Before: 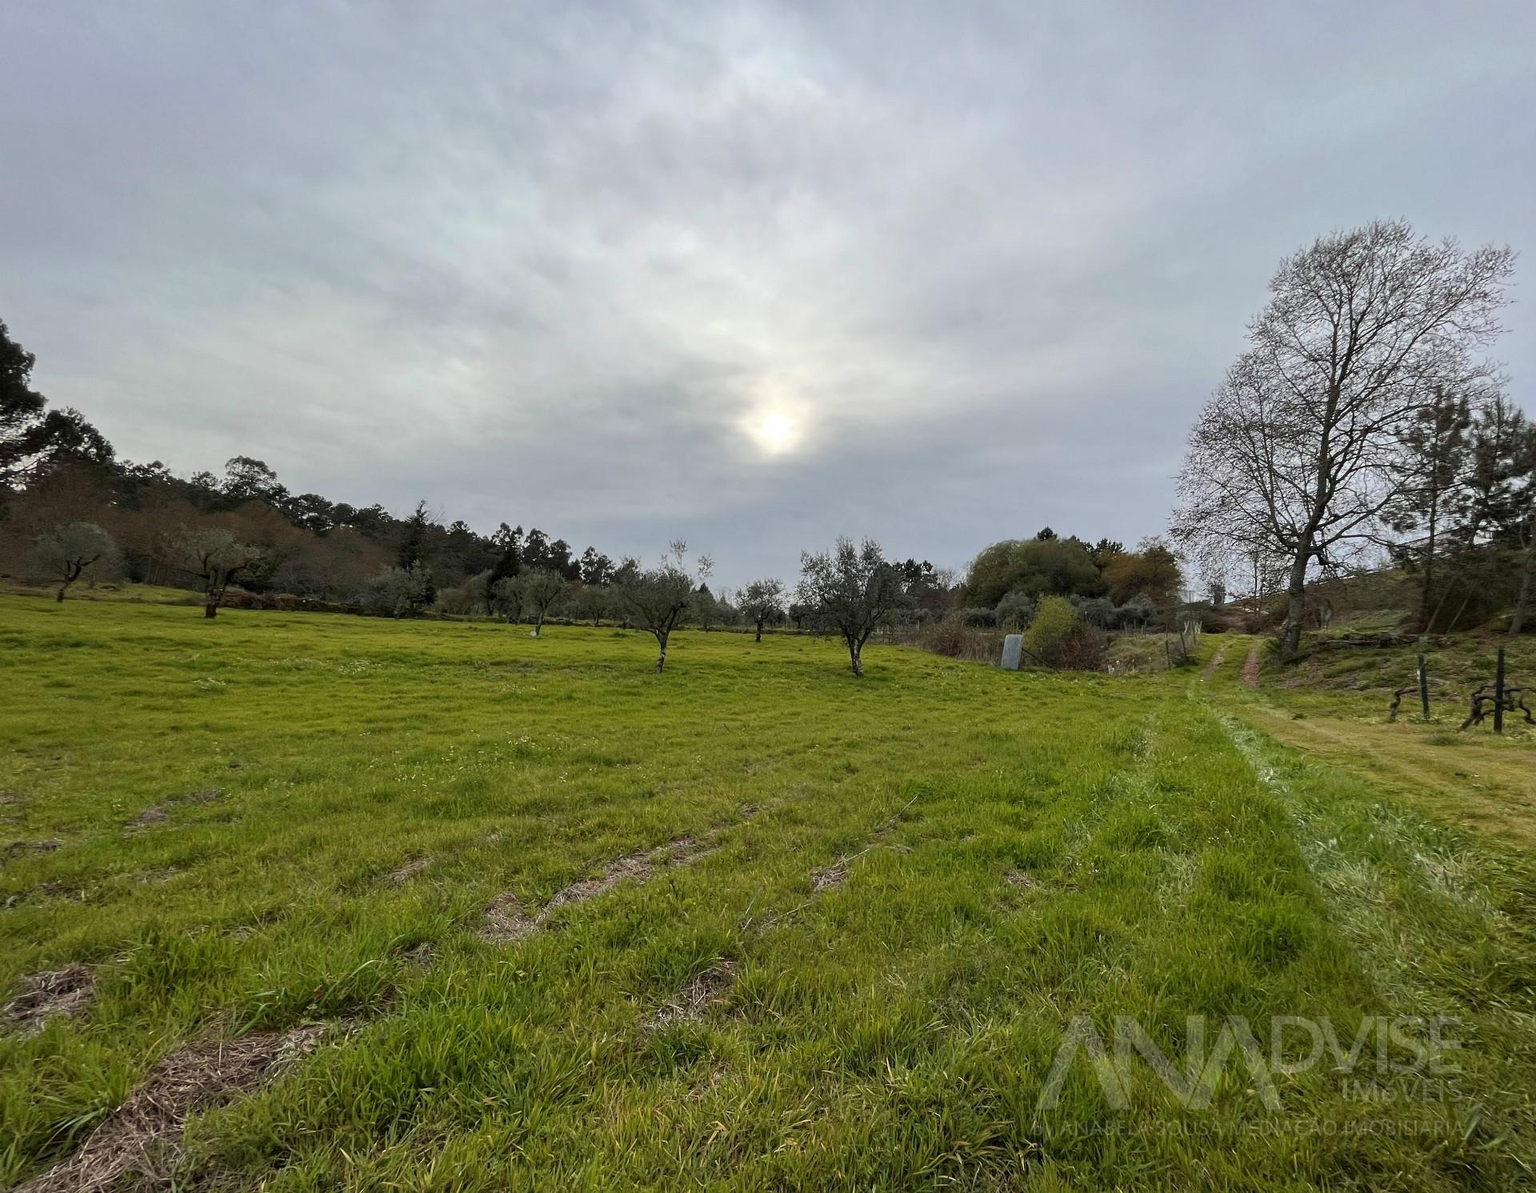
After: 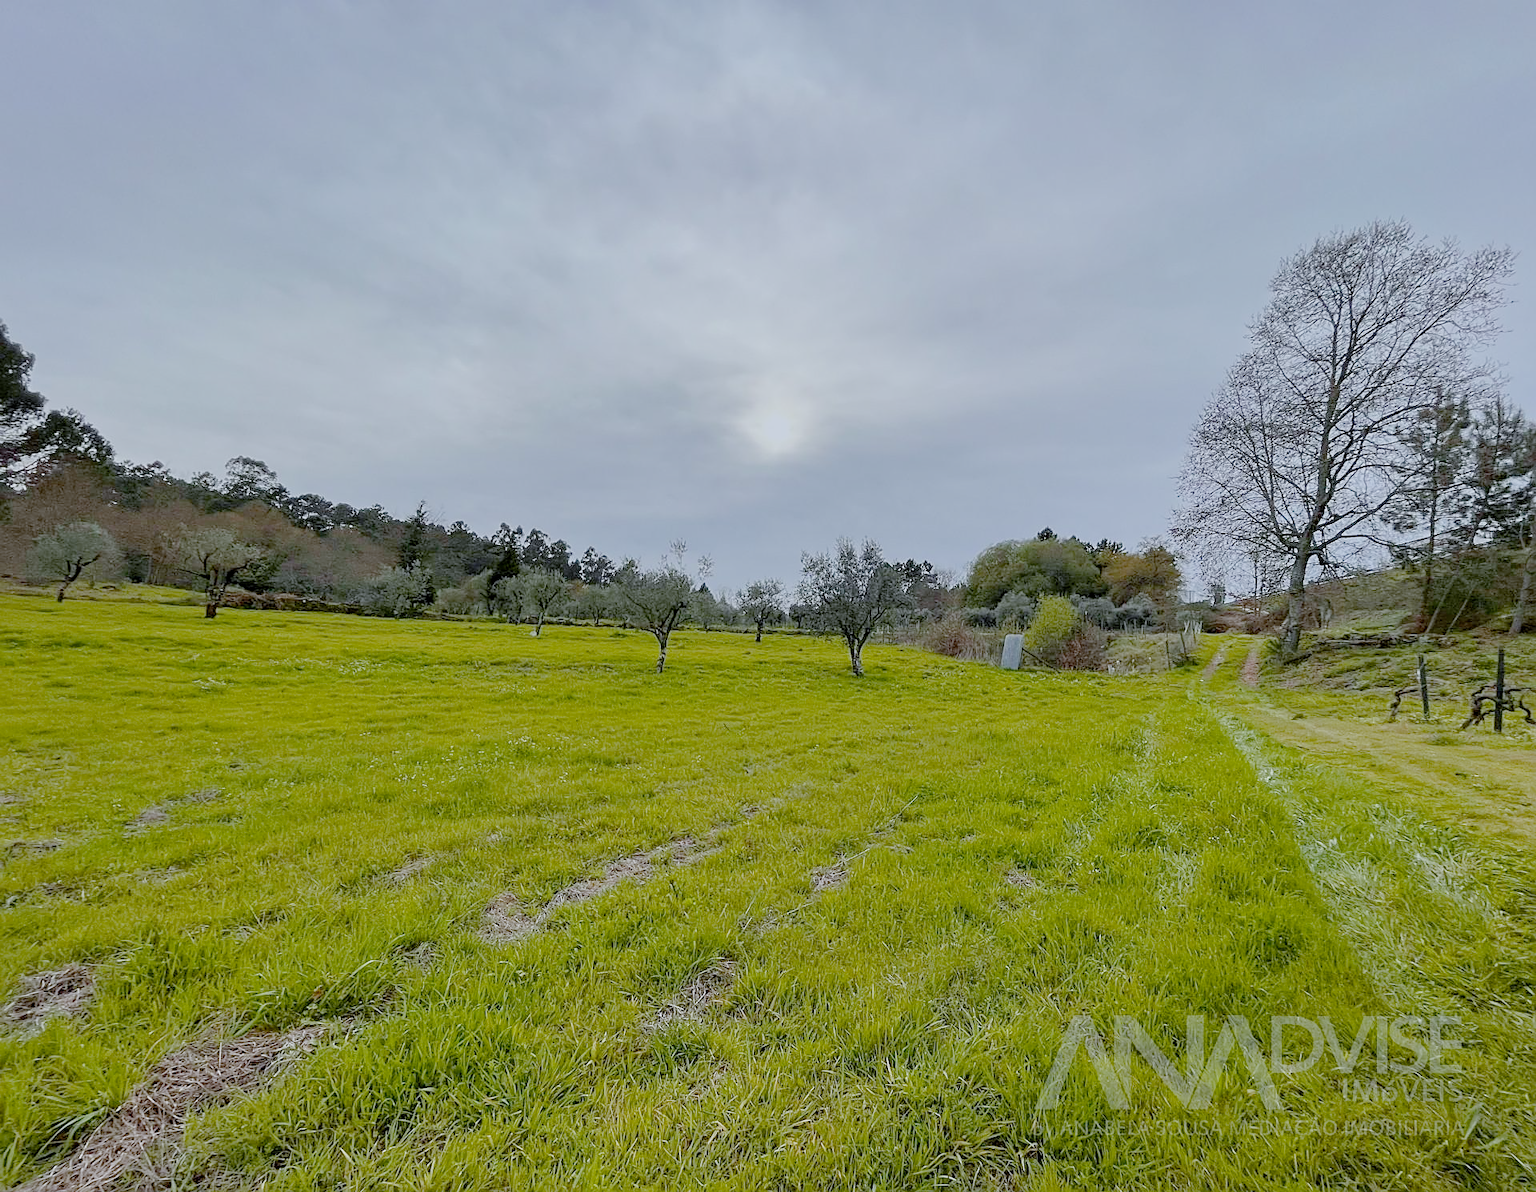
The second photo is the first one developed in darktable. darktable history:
filmic rgb: black relative exposure -7 EV, white relative exposure 6 EV, threshold 3 EV, target black luminance 0%, hardness 2.73, latitude 61.22%, contrast 0.691, highlights saturation mix 10%, shadows ↔ highlights balance -0.073%, preserve chrominance no, color science v4 (2020), iterations of high-quality reconstruction 10, contrast in shadows soft, contrast in highlights soft, enable highlight reconstruction true
exposure: black level correction 0, exposure 1.1 EV, compensate highlight preservation false
color balance rgb: perceptual saturation grading › global saturation 25%, perceptual brilliance grading › mid-tones 10%, perceptual brilliance grading › shadows 15%, global vibrance 20%
tone equalizer: on, module defaults
sharpen: on, module defaults
contrast brightness saturation: contrast 0.06, brightness -0.01, saturation -0.23
white balance: red 0.926, green 1.003, blue 1.133
shadows and highlights: radius 337.17, shadows 29.01, soften with gaussian
